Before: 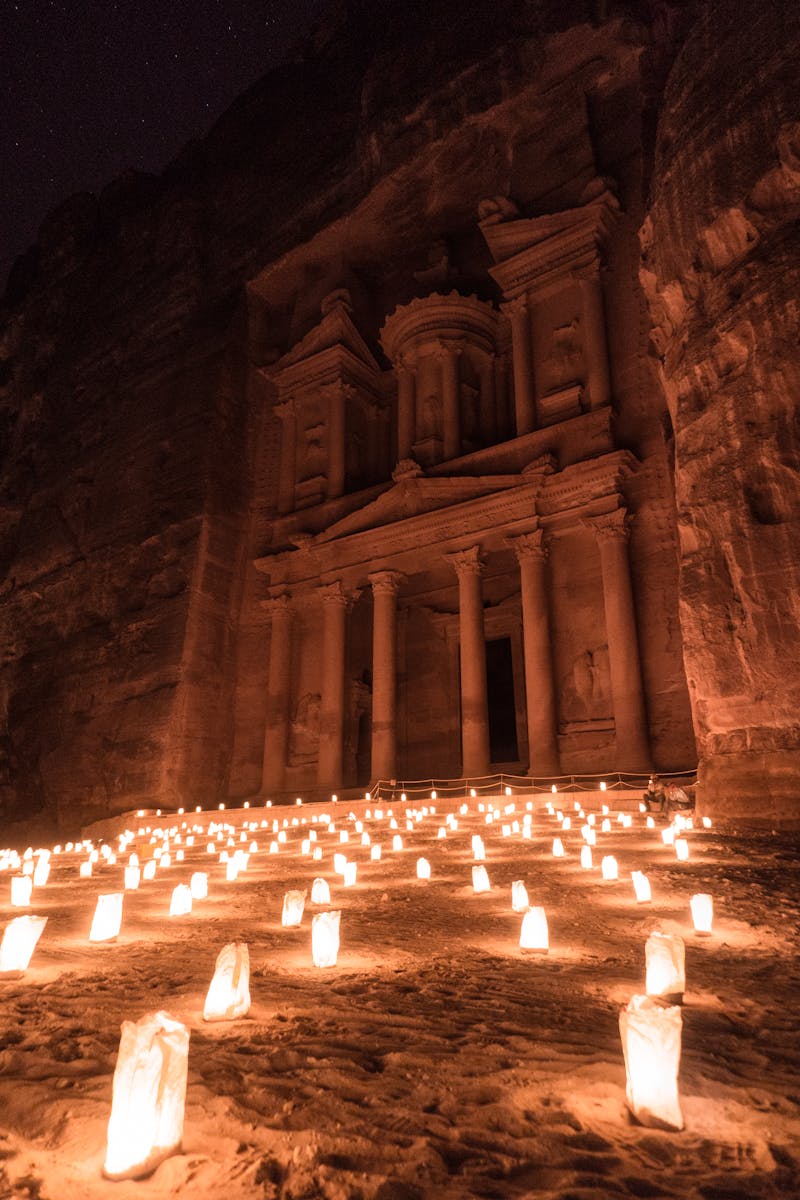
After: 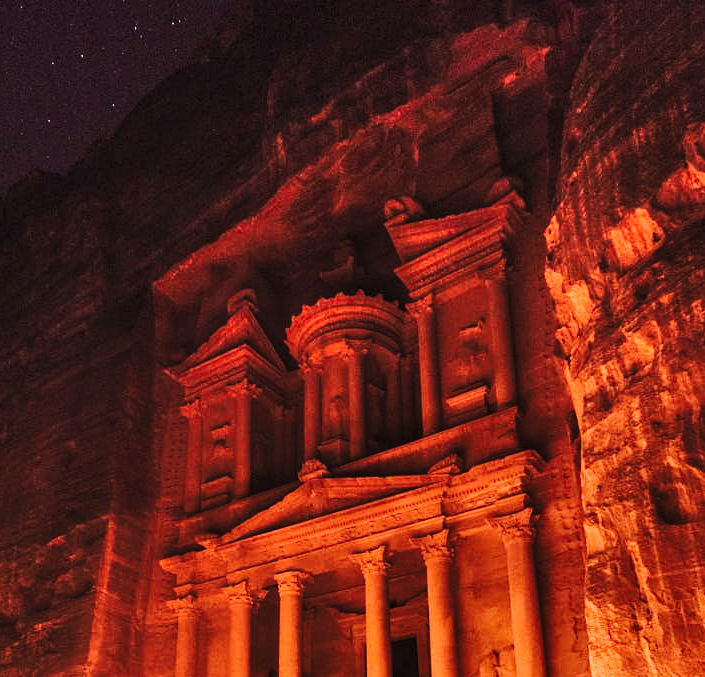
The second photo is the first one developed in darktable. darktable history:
base curve: curves: ch0 [(0, 0) (0.028, 0.03) (0.121, 0.232) (0.46, 0.748) (0.859, 0.968) (1, 1)], preserve colors none
crop and rotate: left 11.8%, bottom 43.575%
contrast brightness saturation: contrast 0.205, brightness 0.169, saturation 0.227
shadows and highlights: low approximation 0.01, soften with gaussian
